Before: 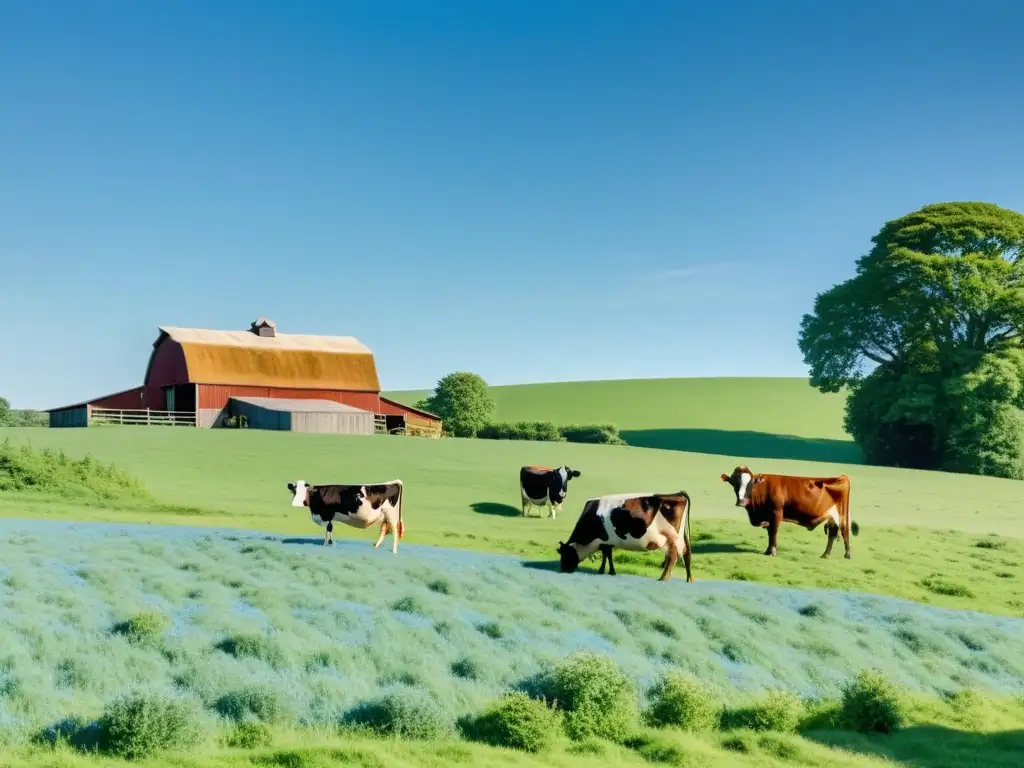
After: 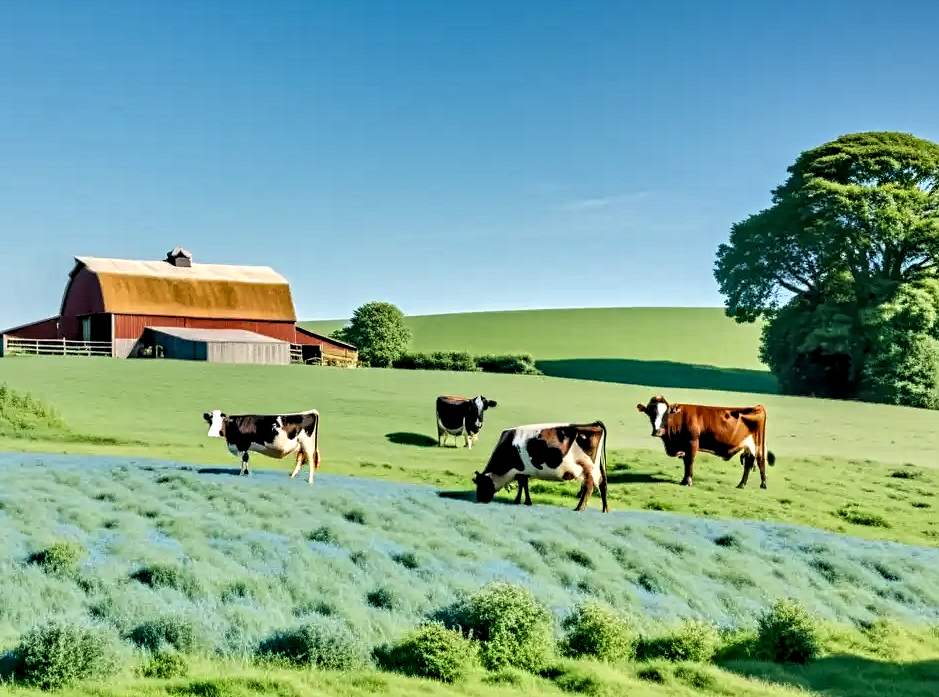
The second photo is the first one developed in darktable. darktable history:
levels: levels [0.016, 0.5, 0.996]
contrast equalizer: octaves 7, y [[0.5, 0.542, 0.583, 0.625, 0.667, 0.708], [0.5 ×6], [0.5 ×6], [0 ×6], [0 ×6]]
crop and rotate: left 8.262%, top 9.226%
